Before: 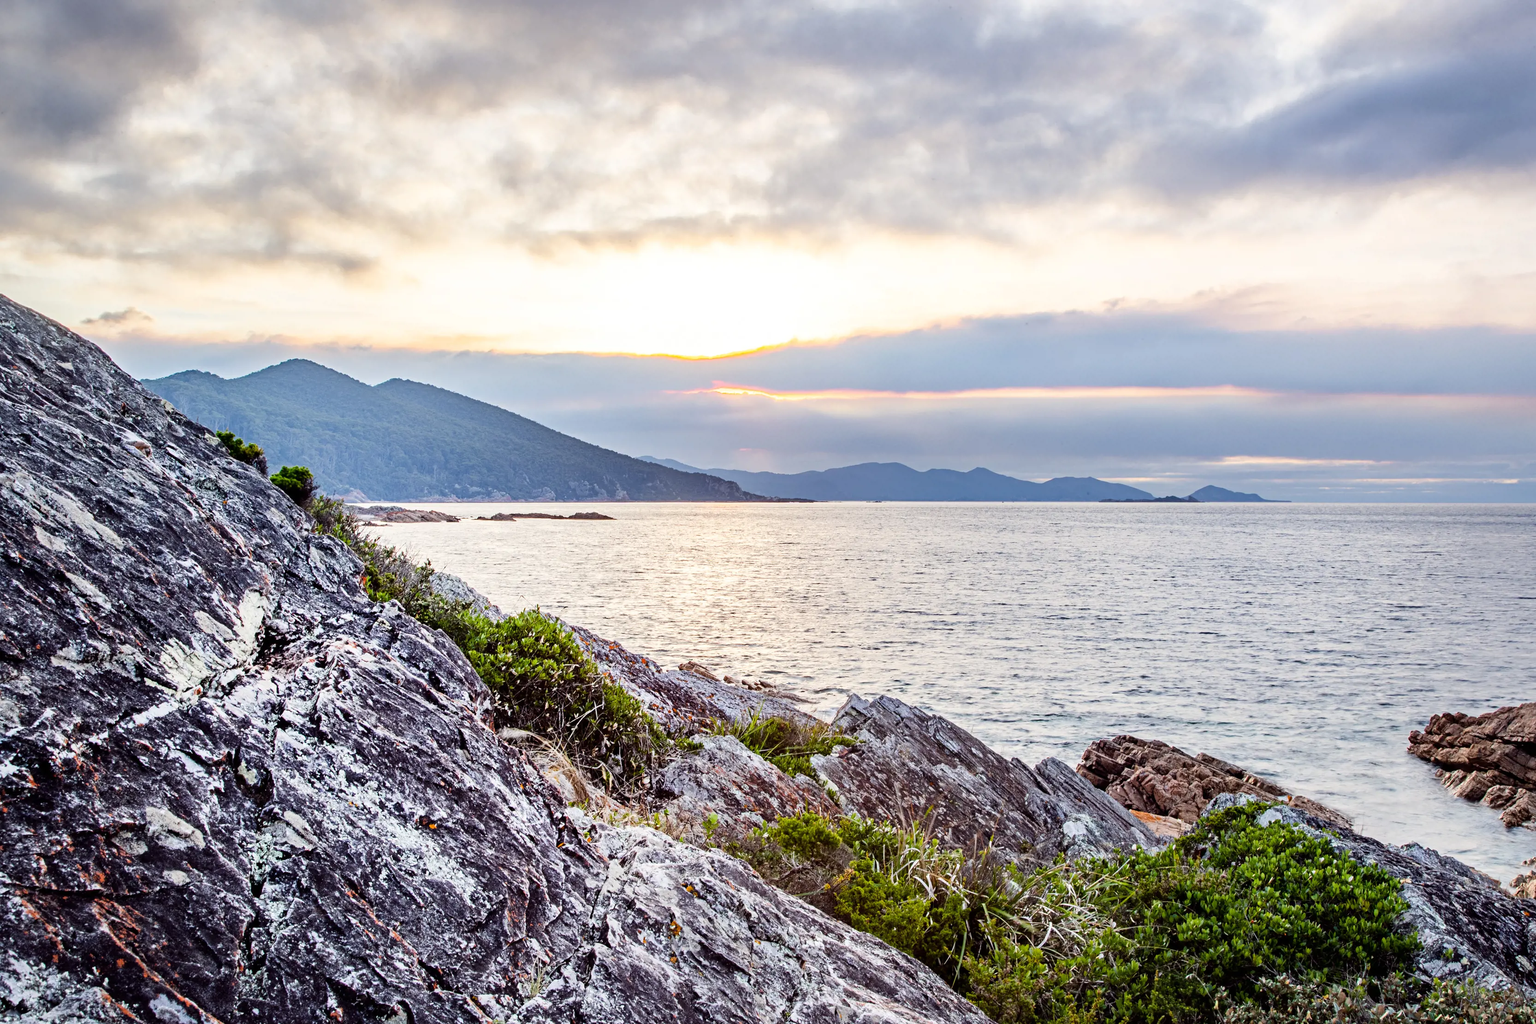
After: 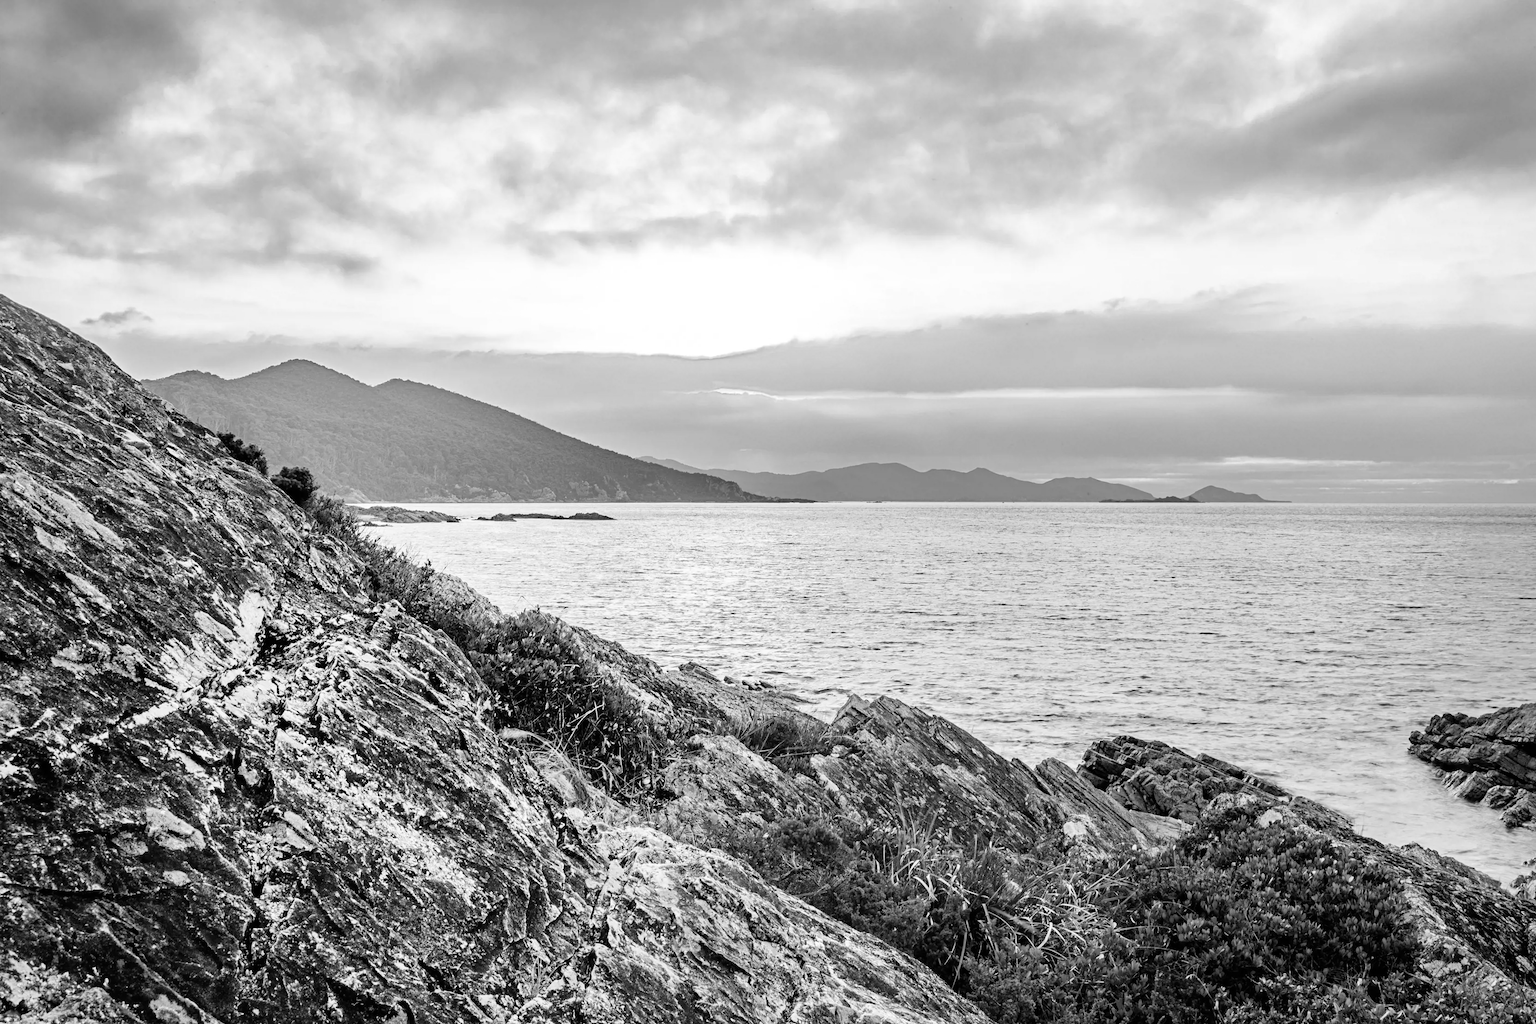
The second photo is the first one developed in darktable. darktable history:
color calibration: output gray [0.28, 0.41, 0.31, 0], illuminant custom, x 0.363, y 0.384, temperature 4525.53 K
color zones: curves: ch0 [(0.002, 0.429) (0.121, 0.212) (0.198, 0.113) (0.276, 0.344) (0.331, 0.541) (0.41, 0.56) (0.482, 0.289) (0.619, 0.227) (0.721, 0.18) (0.821, 0.435) (0.928, 0.555) (1, 0.587)]; ch1 [(0, 0) (0.143, 0) (0.286, 0) (0.429, 0) (0.571, 0) (0.714, 0) (0.857, 0)]
